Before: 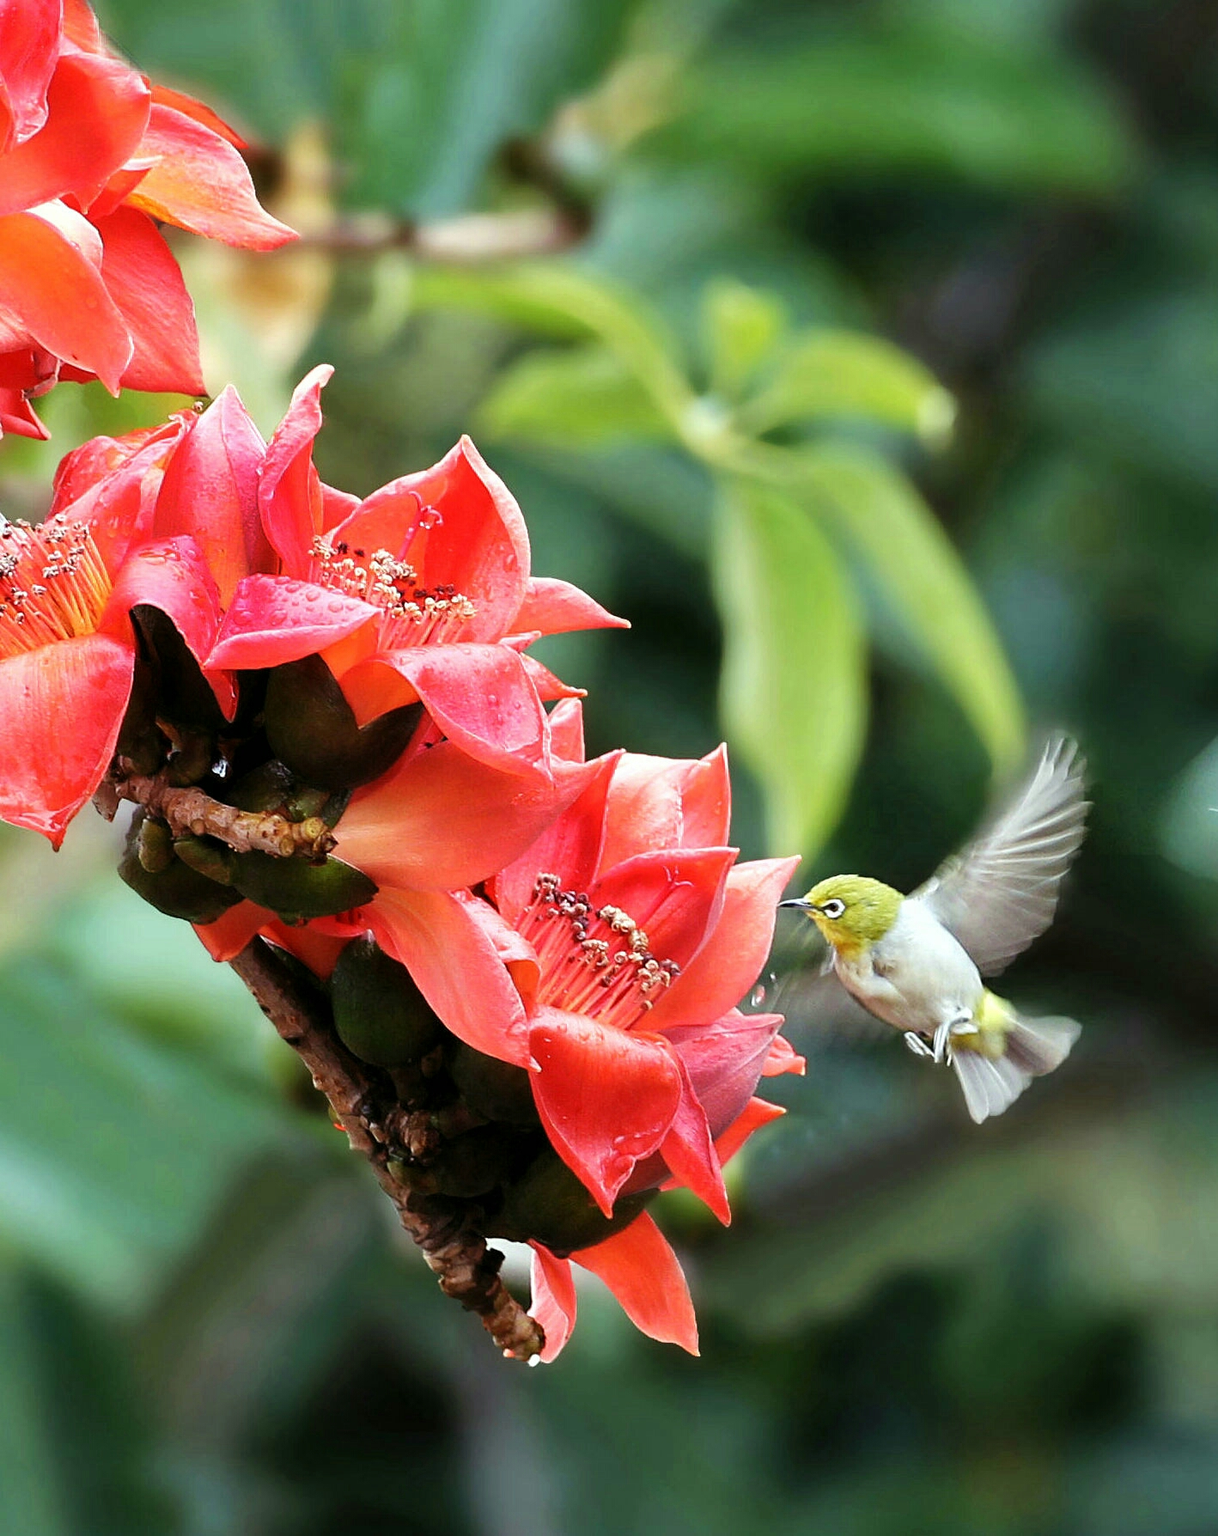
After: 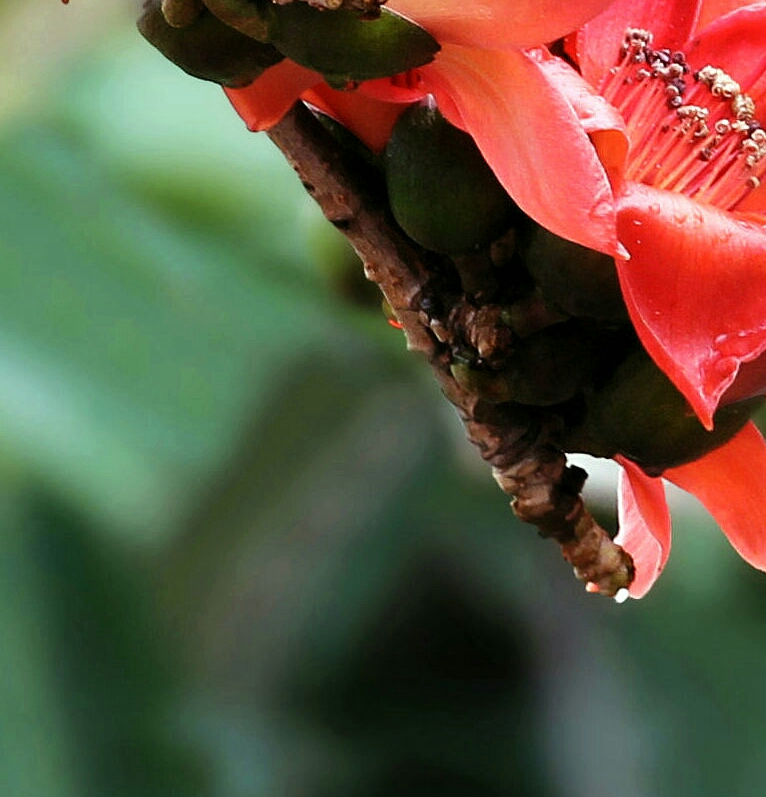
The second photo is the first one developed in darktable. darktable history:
crop and rotate: top 55.298%, right 45.962%, bottom 0.107%
